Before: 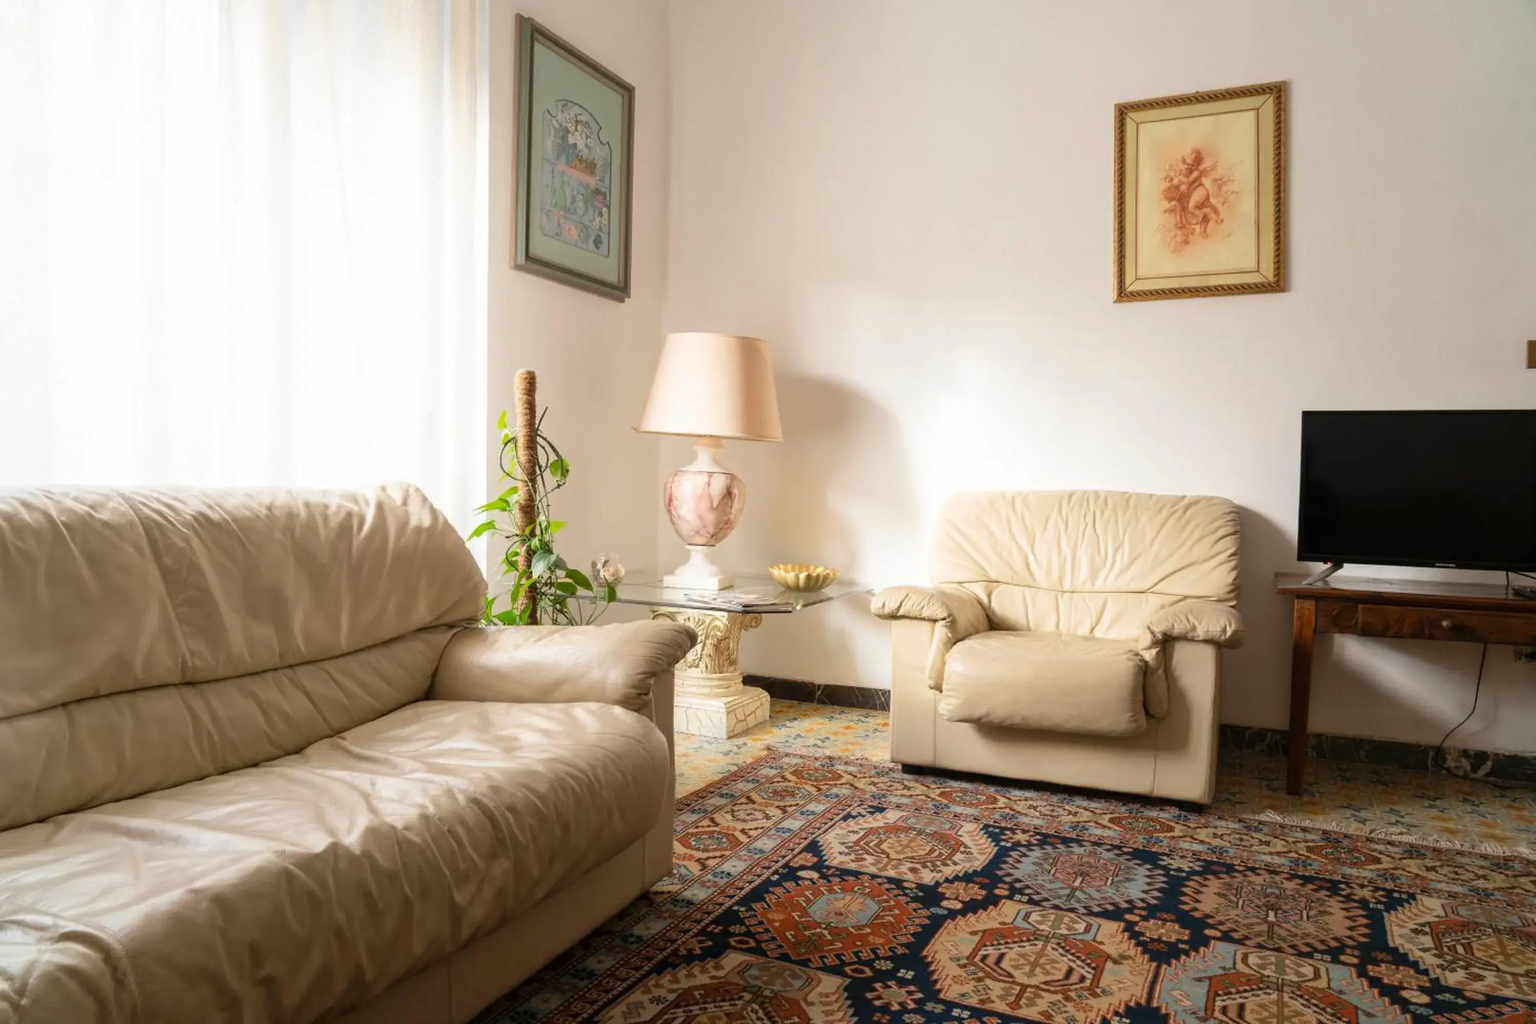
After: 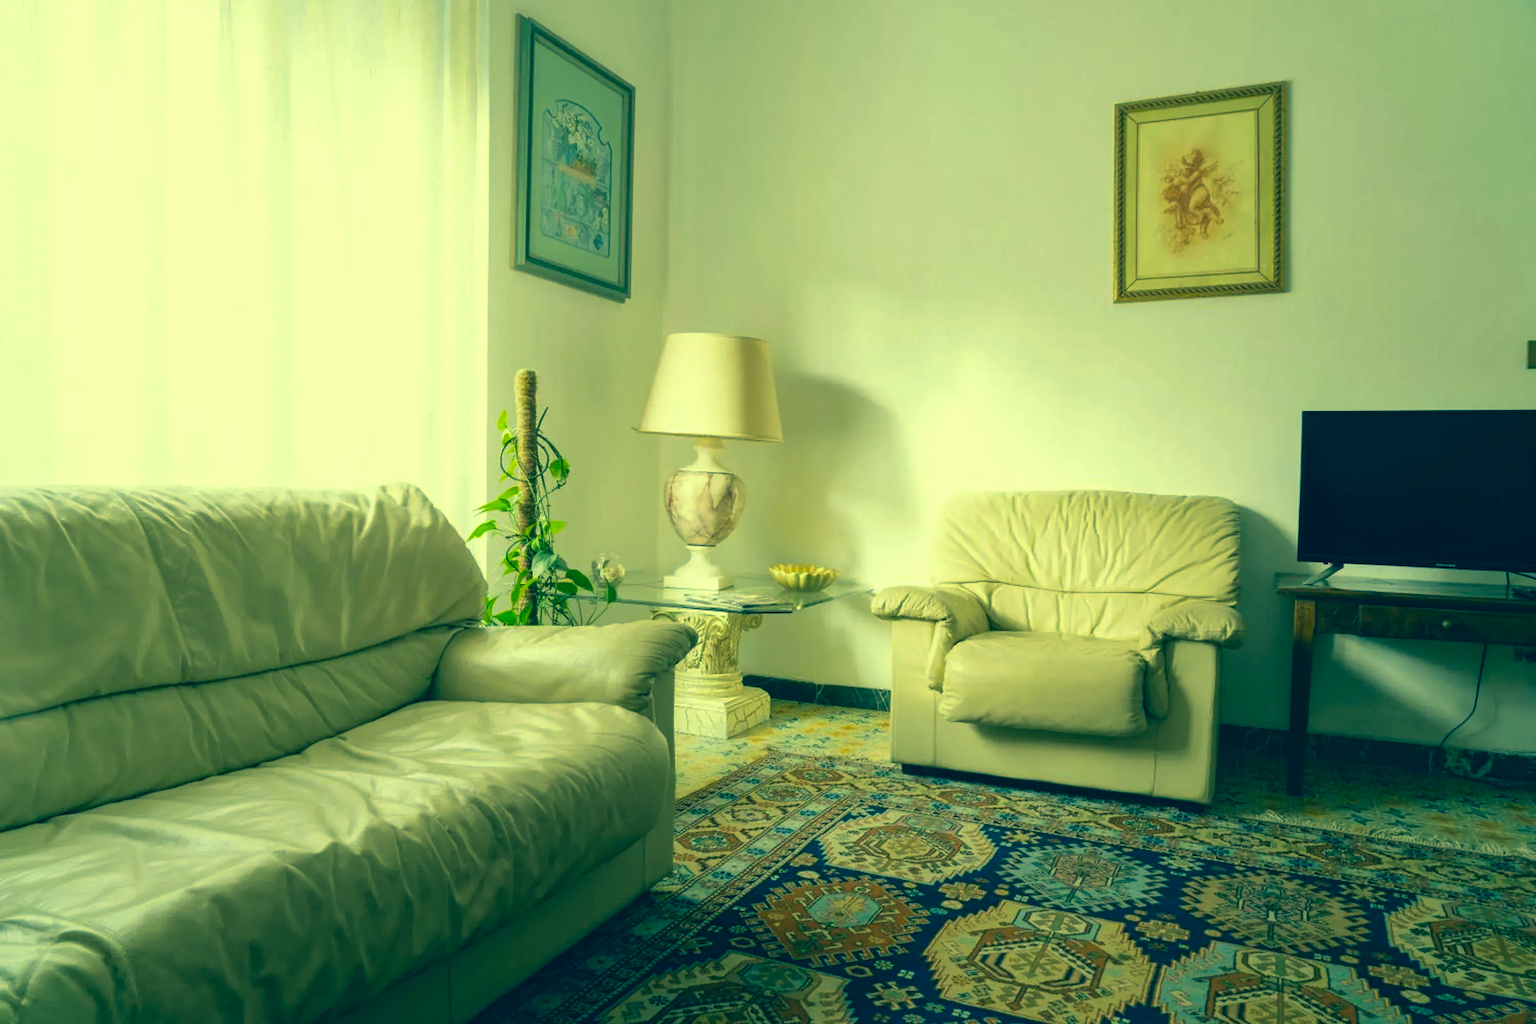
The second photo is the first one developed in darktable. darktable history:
shadows and highlights: shadows 10, white point adjustment 1, highlights -40
color correction: highlights a* -15.58, highlights b* 40, shadows a* -40, shadows b* -26.18
